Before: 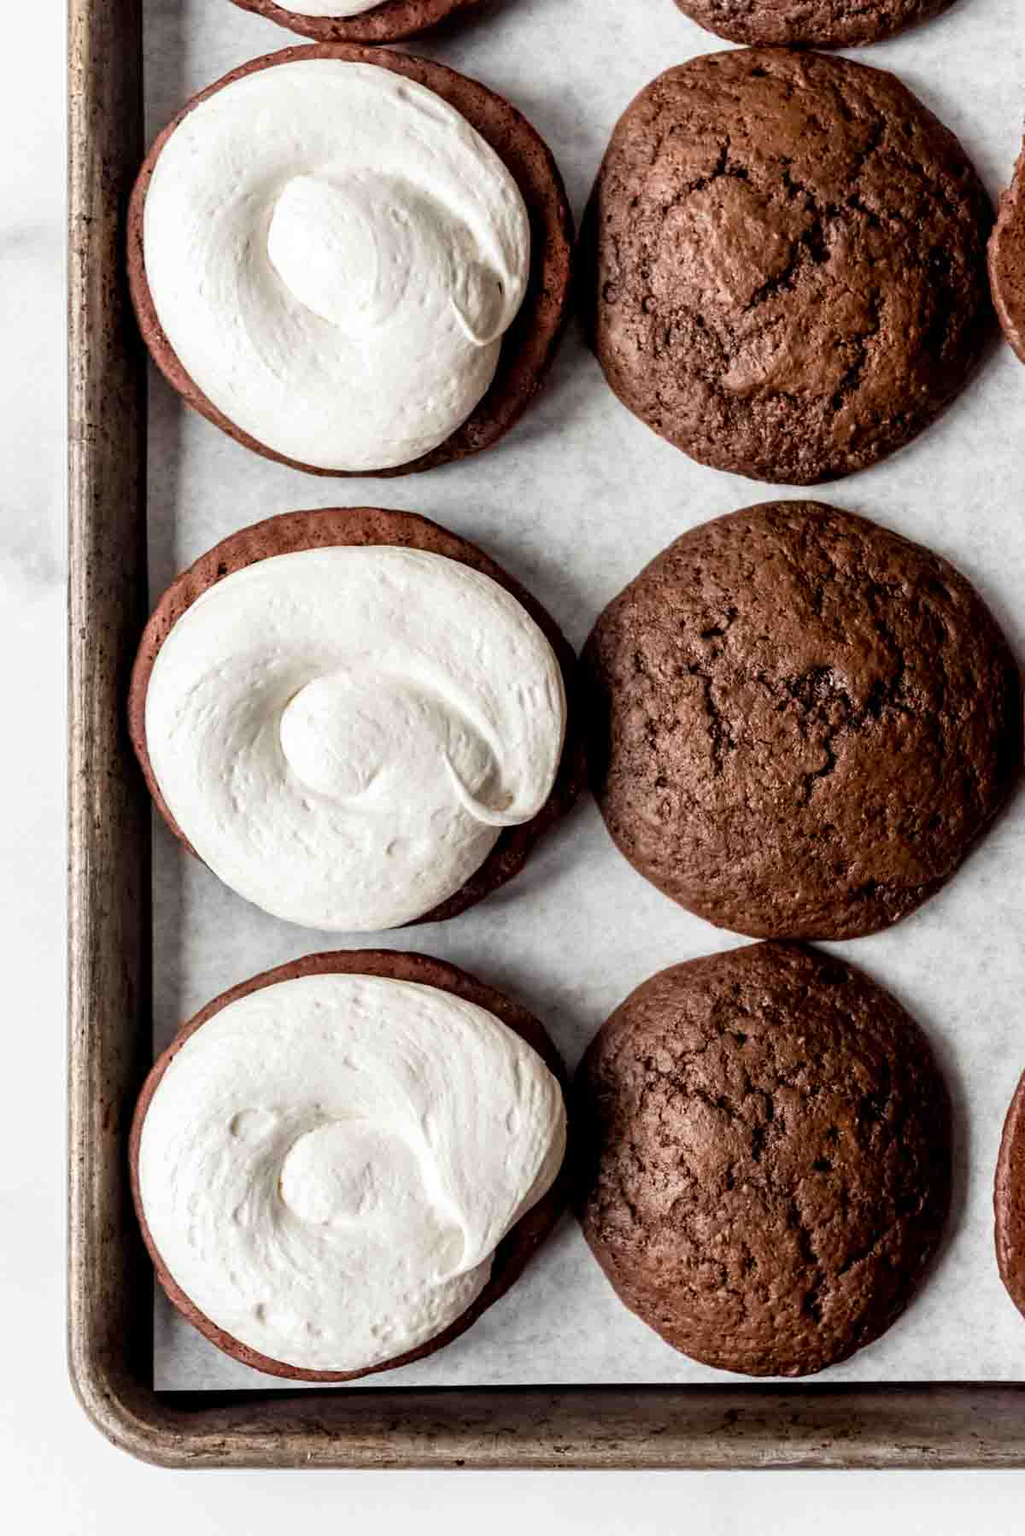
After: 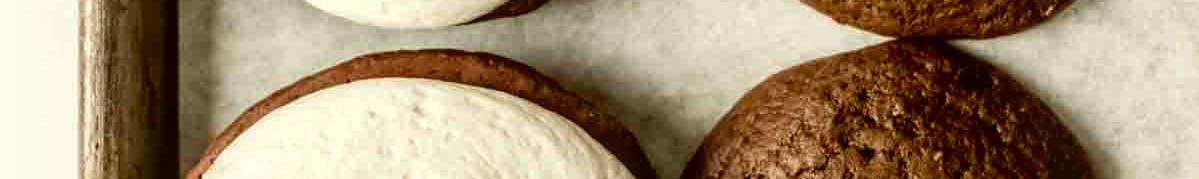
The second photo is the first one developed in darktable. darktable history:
color correction: highlights a* -1.43, highlights b* 10.12, shadows a* 0.395, shadows b* 19.35
local contrast: detail 110%
crop and rotate: top 59.084%, bottom 30.916%
exposure: black level correction 0.001, exposure 0.14 EV, compensate highlight preservation false
